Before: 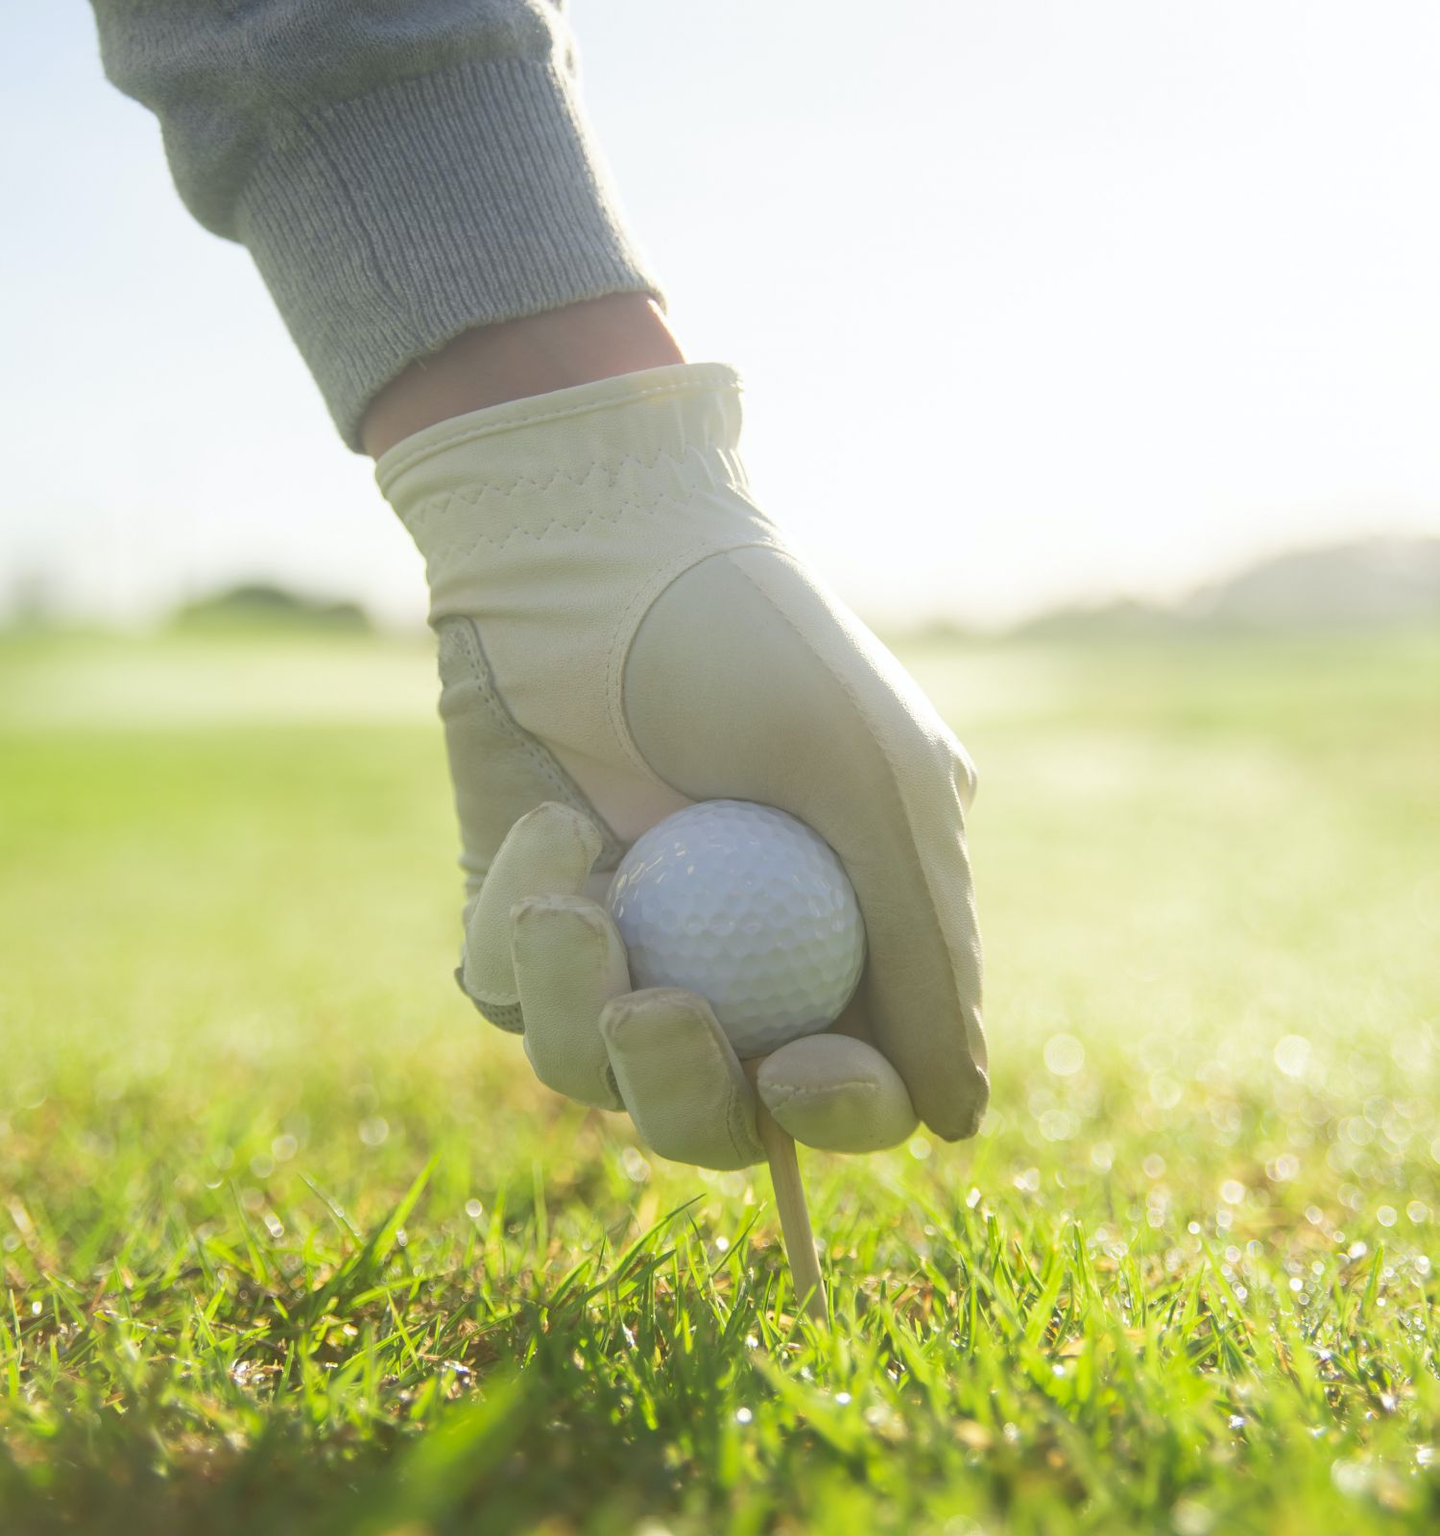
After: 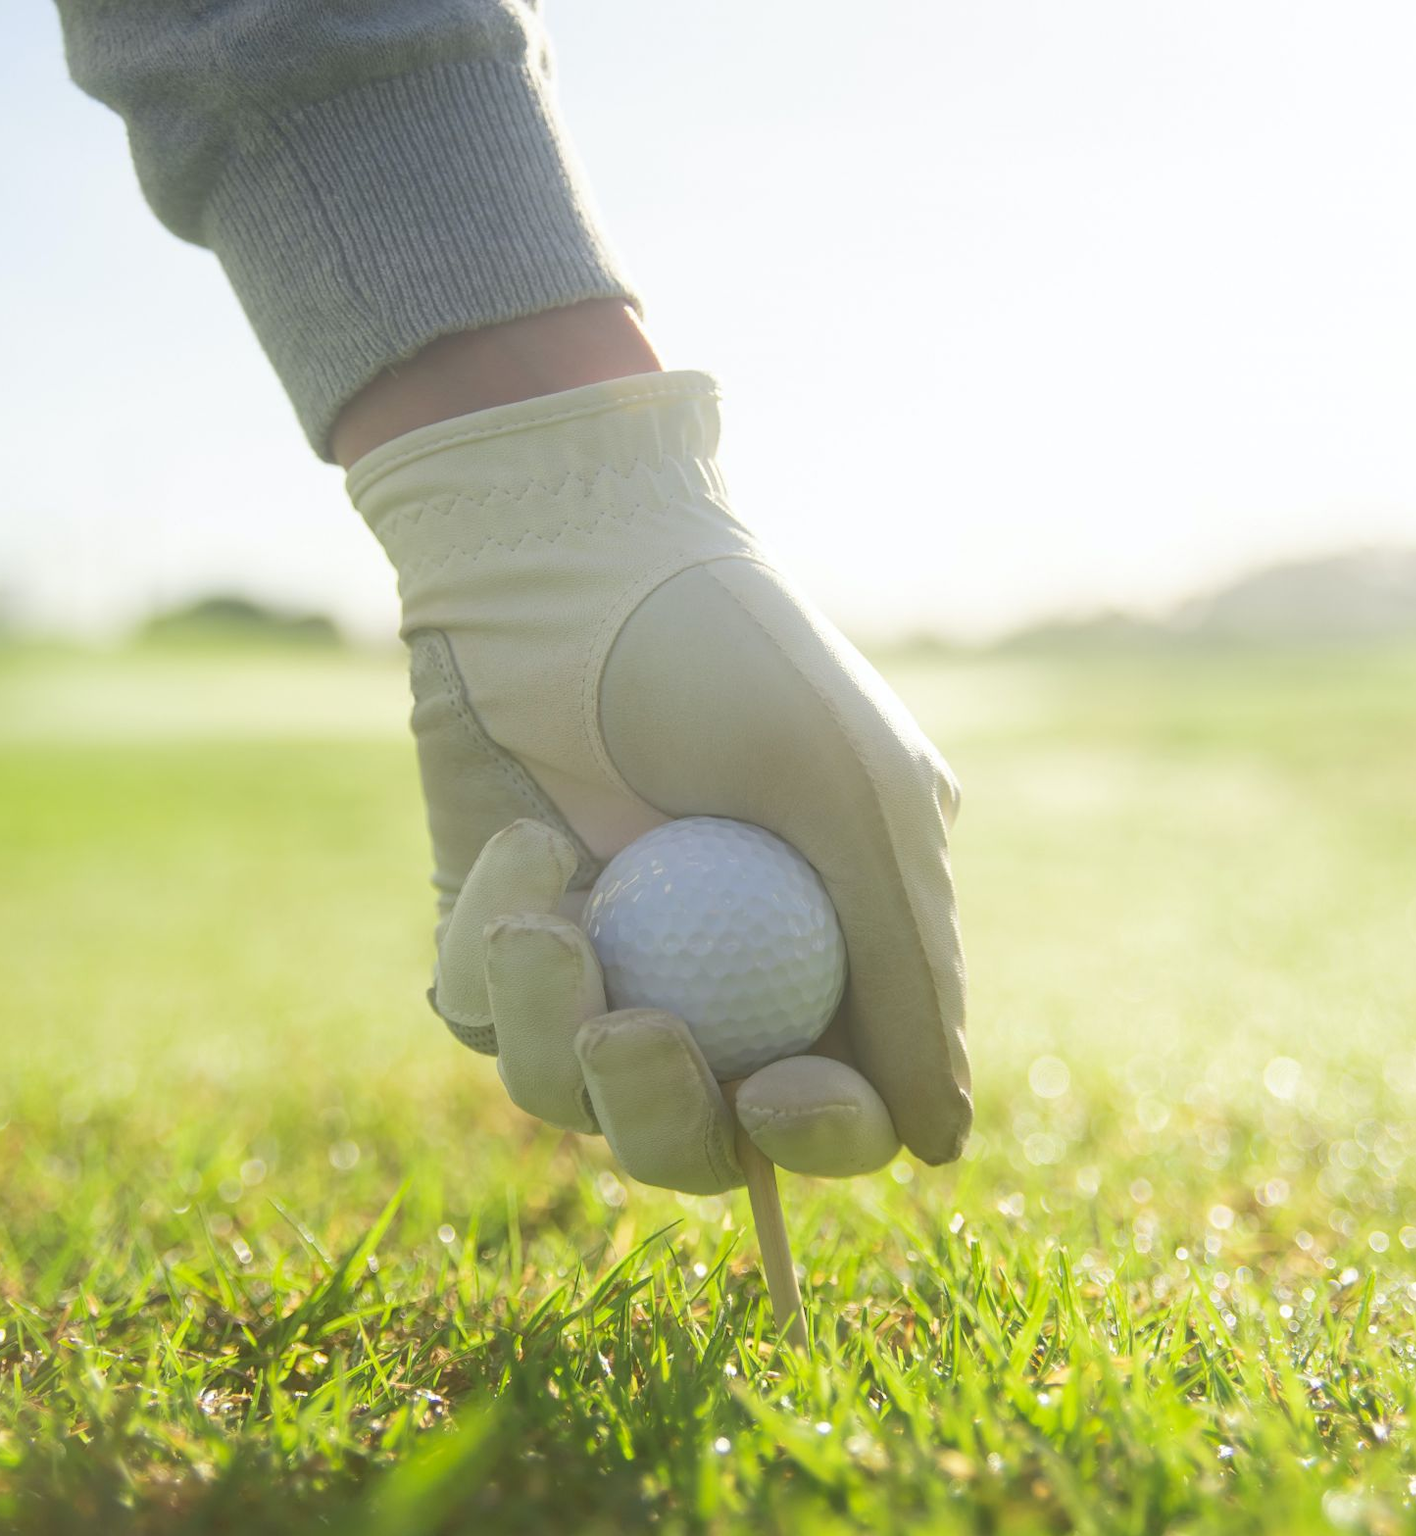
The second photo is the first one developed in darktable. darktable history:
crop and rotate: left 2.57%, right 1.031%, bottom 2.04%
